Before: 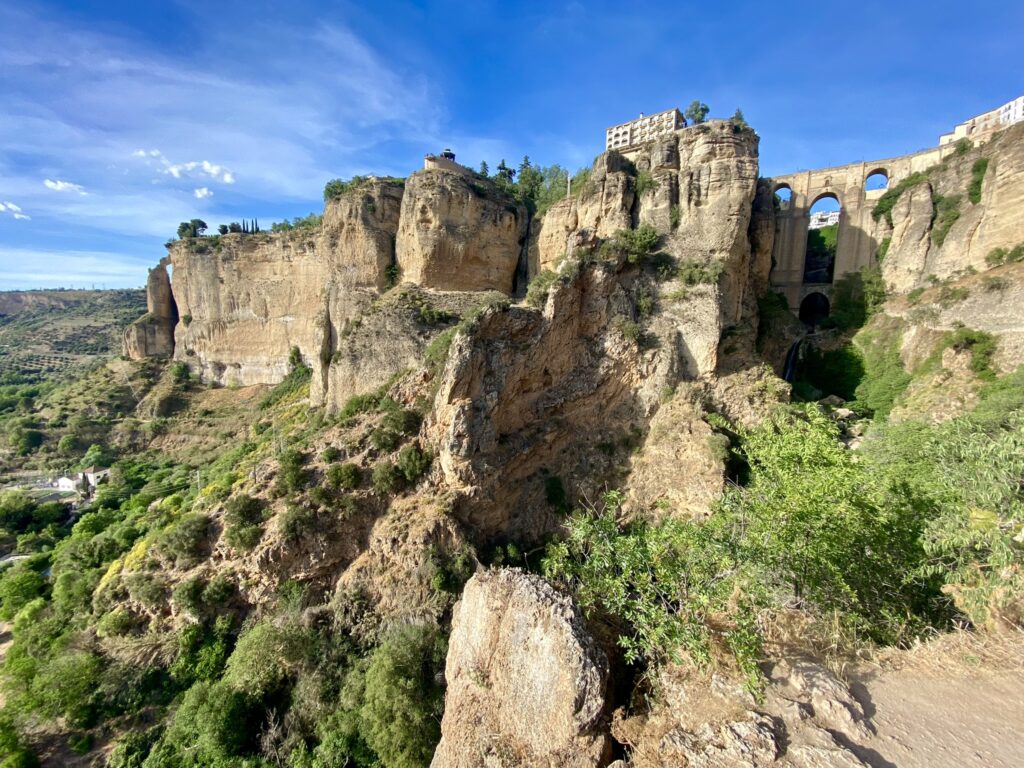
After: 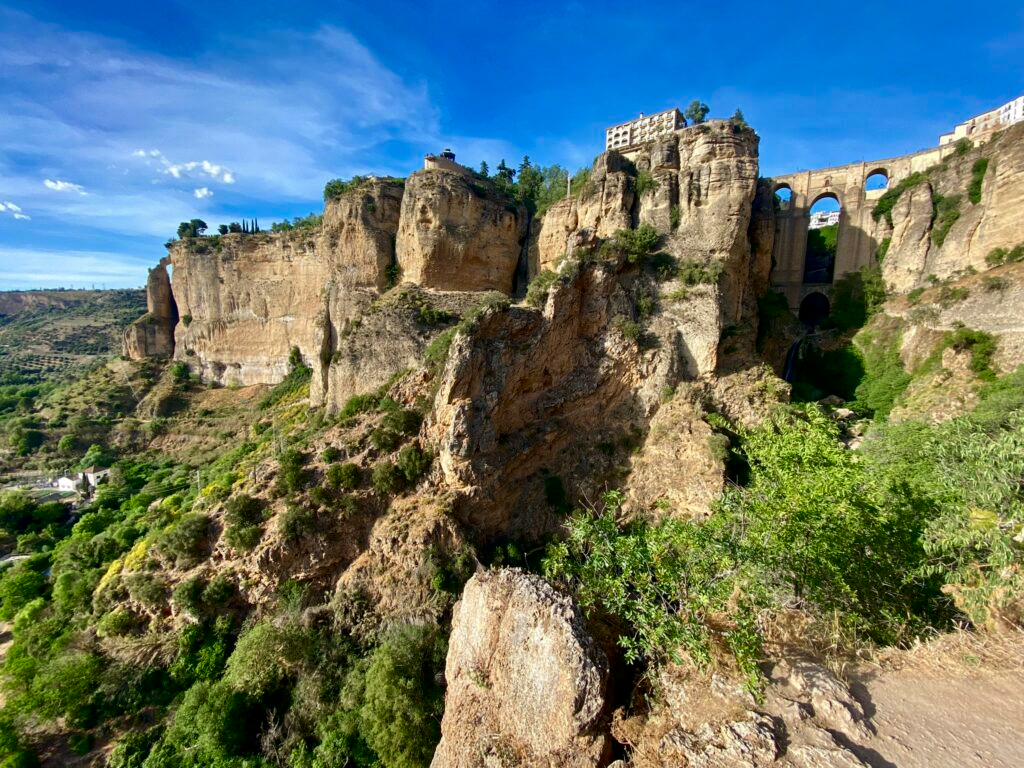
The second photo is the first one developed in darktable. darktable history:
contrast brightness saturation: contrast 0.066, brightness -0.126, saturation 0.046
